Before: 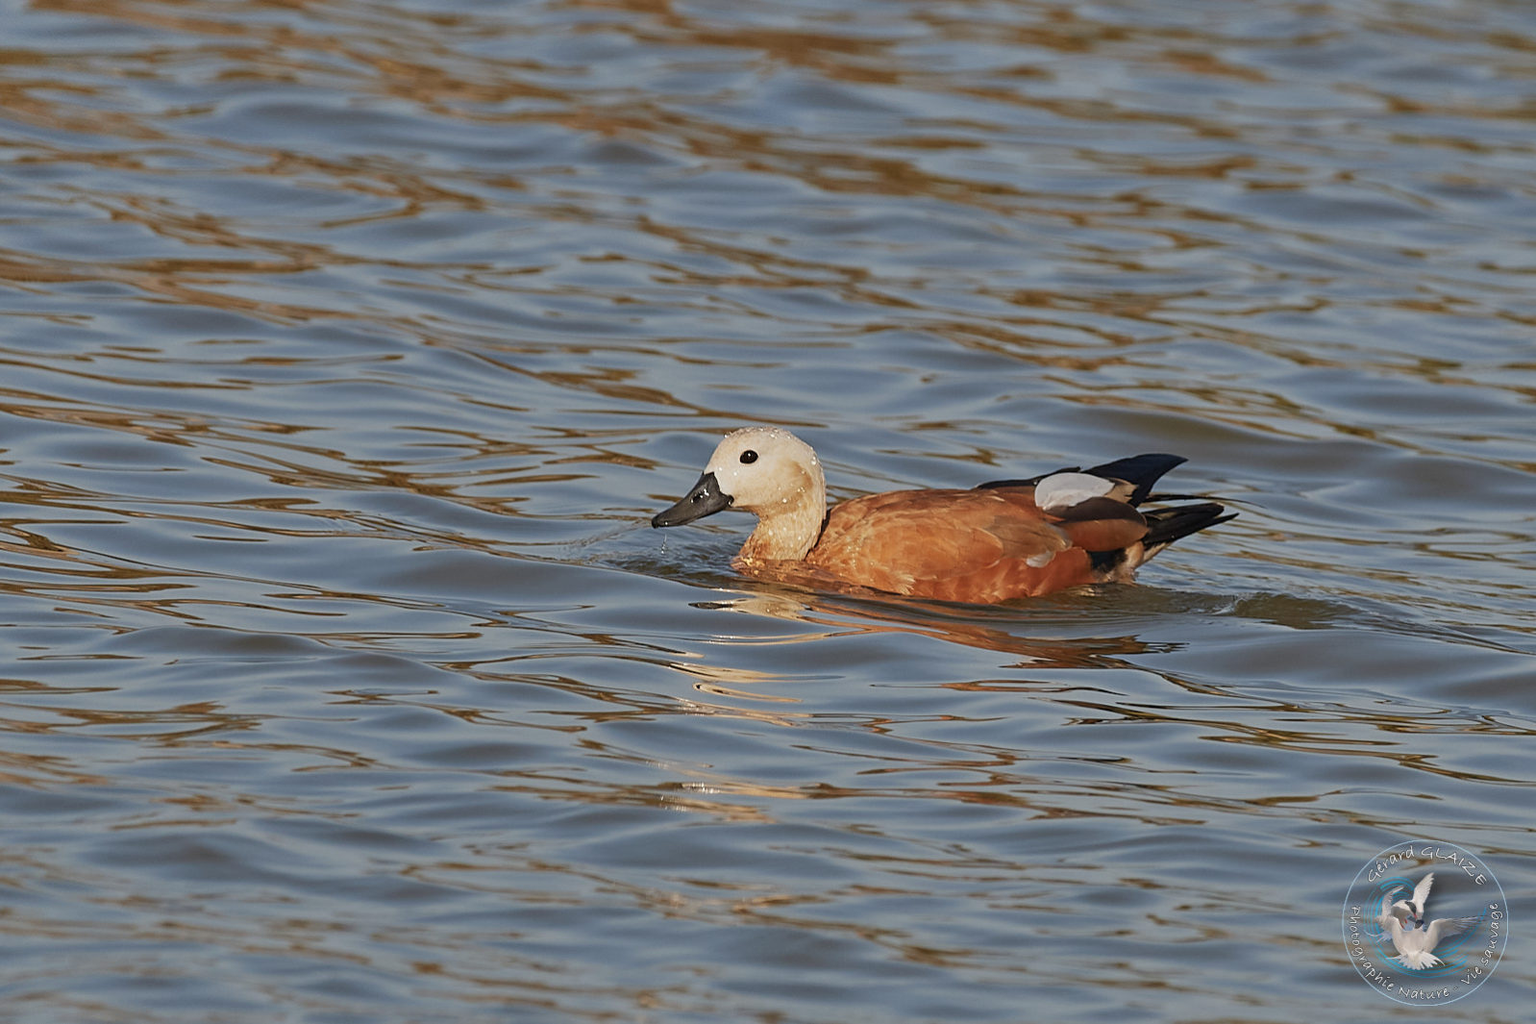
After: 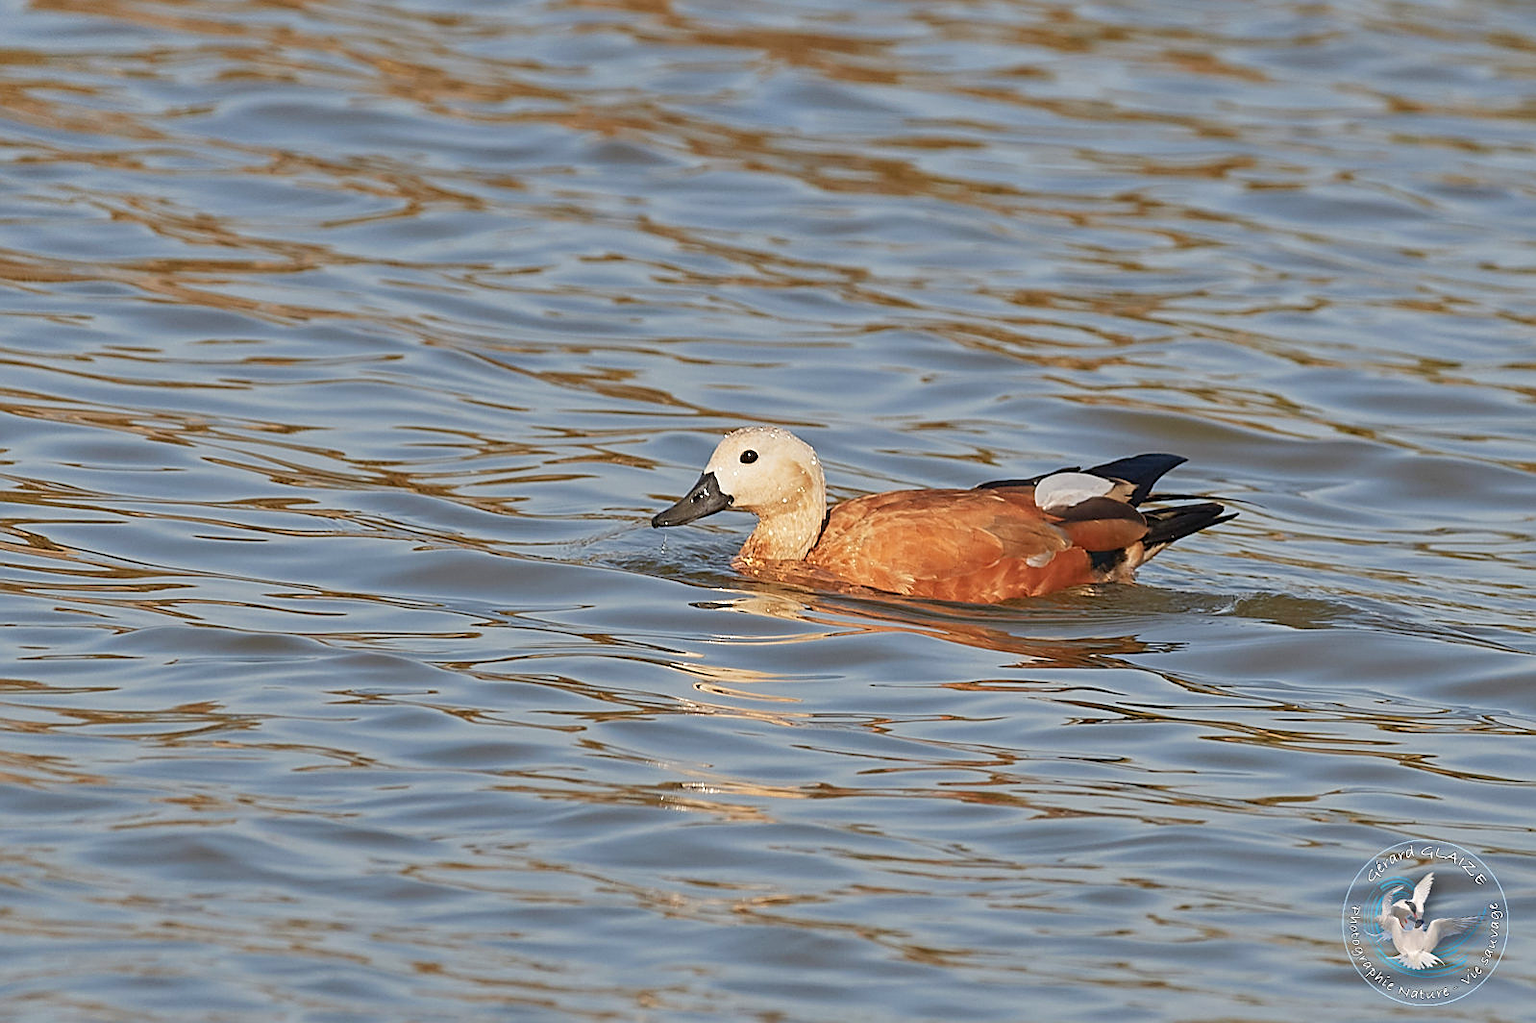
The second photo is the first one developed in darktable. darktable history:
levels: levels [0, 0.435, 0.917]
sharpen: on, module defaults
